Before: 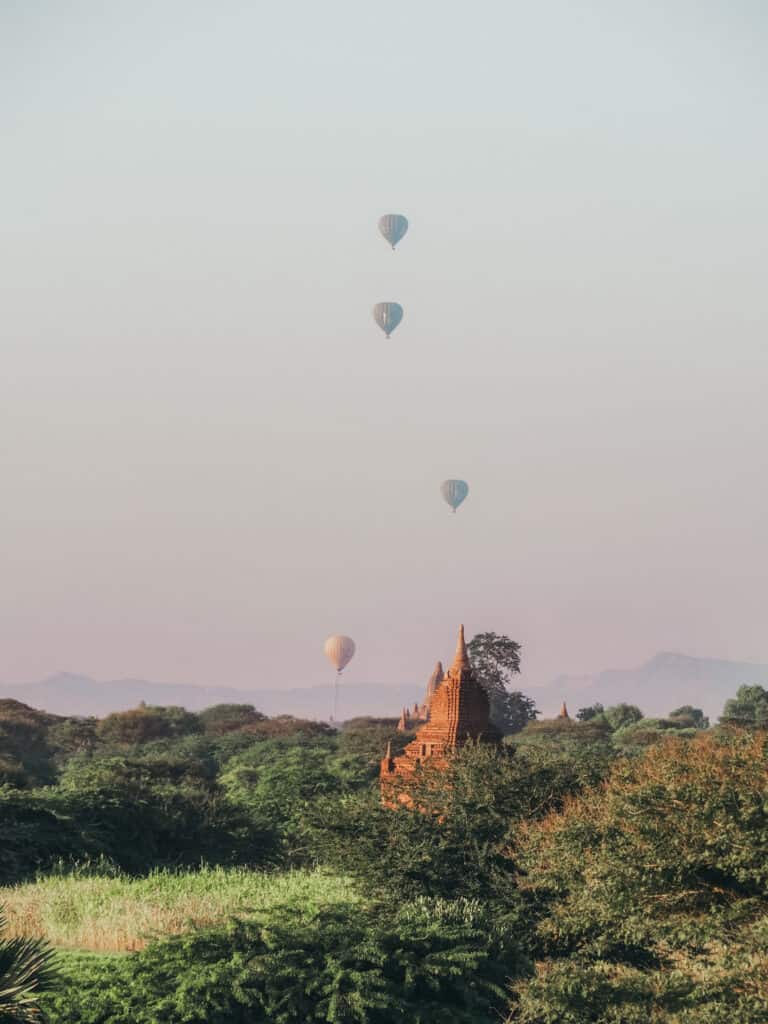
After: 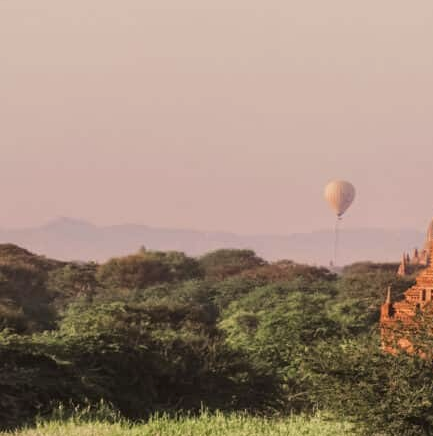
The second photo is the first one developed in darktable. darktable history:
color correction: highlights a* 6.27, highlights b* 8.19, shadows a* 5.94, shadows b* 7.23, saturation 0.9
crop: top 44.483%, right 43.593%, bottom 12.892%
